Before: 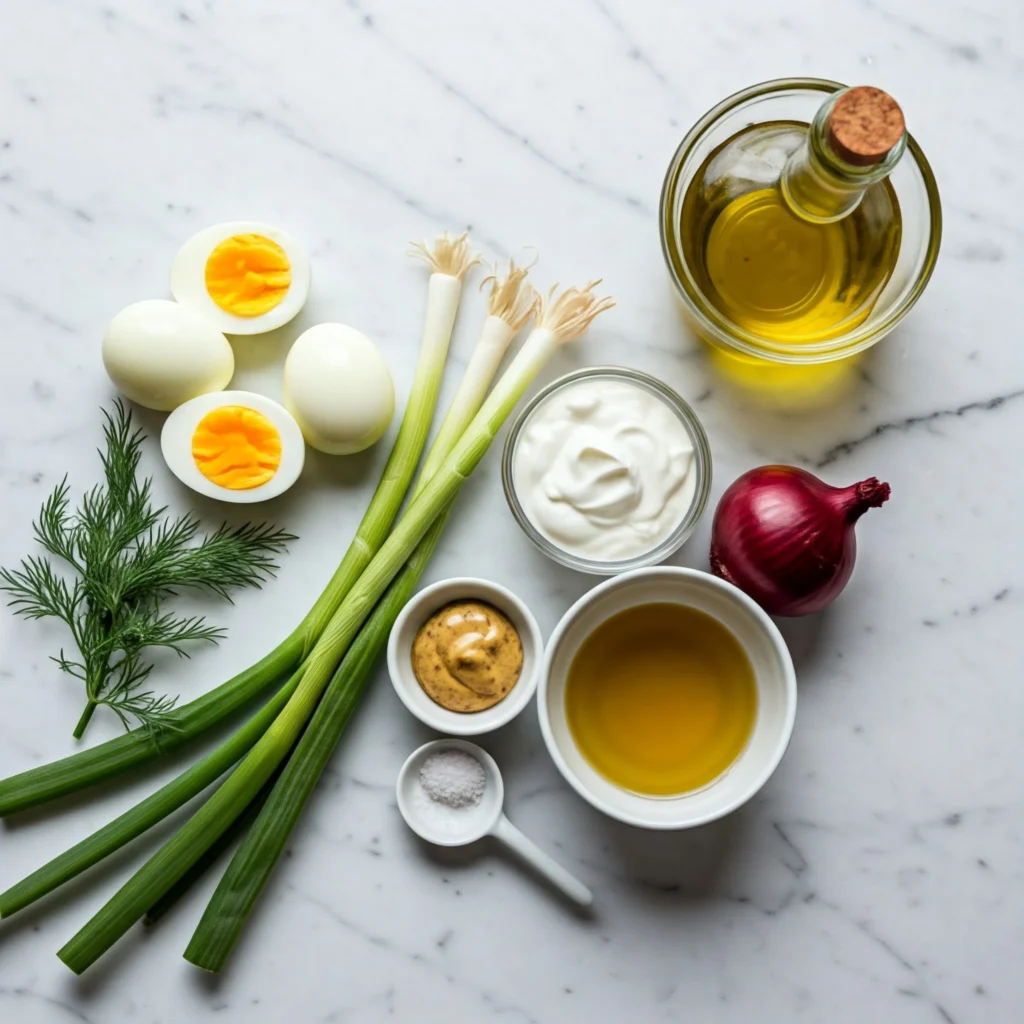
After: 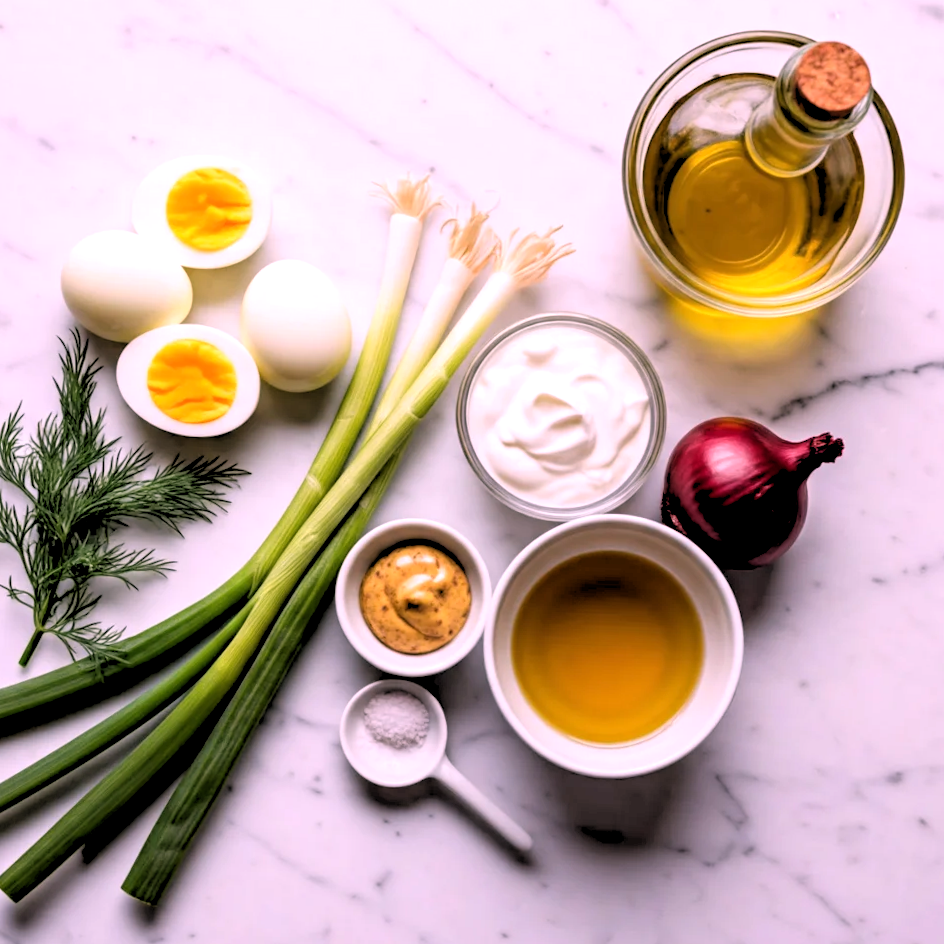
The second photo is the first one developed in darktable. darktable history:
exposure: compensate highlight preservation false
white balance: red 1.188, blue 1.11
crop and rotate: angle -1.96°, left 3.097%, top 4.154%, right 1.586%, bottom 0.529%
rgb levels: levels [[0.029, 0.461, 0.922], [0, 0.5, 1], [0, 0.5, 1]]
